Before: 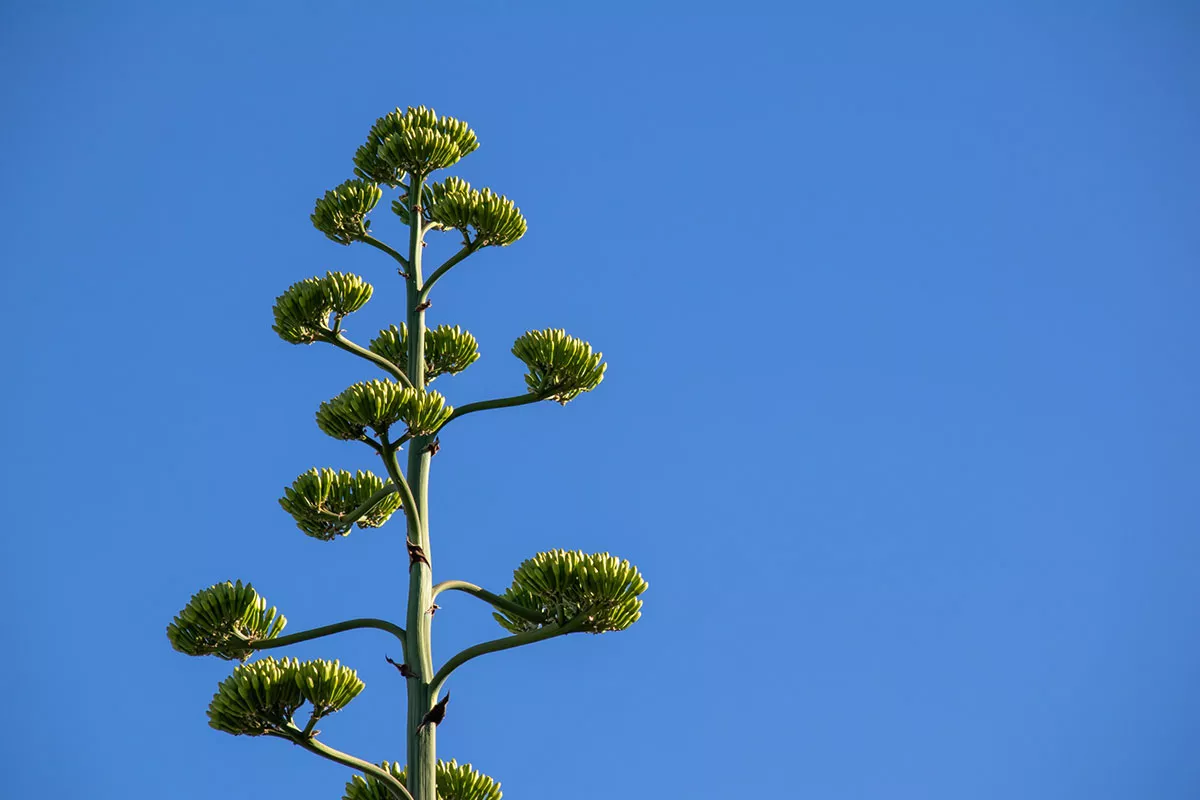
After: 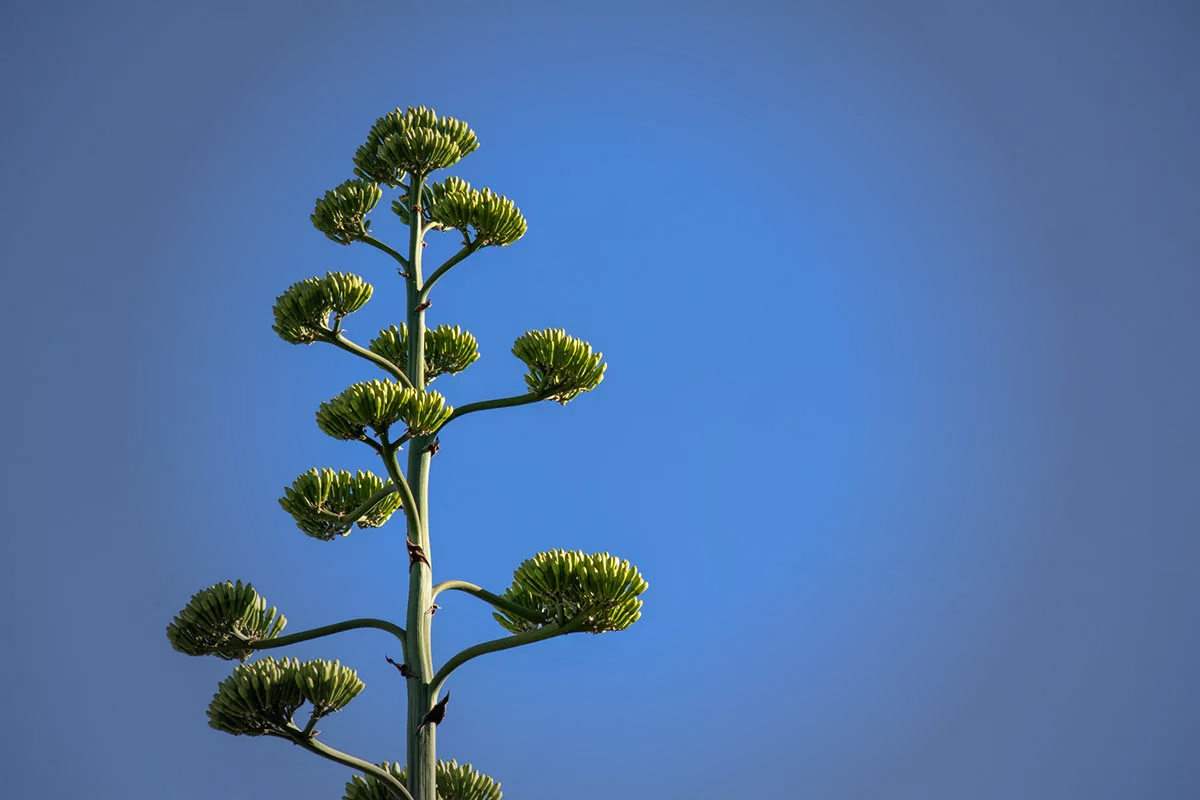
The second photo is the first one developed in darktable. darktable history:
shadows and highlights: shadows 32.34, highlights -33.08, soften with gaussian
vignetting: fall-off start 40.14%, fall-off radius 40.18%, brightness -0.407, saturation -0.308
